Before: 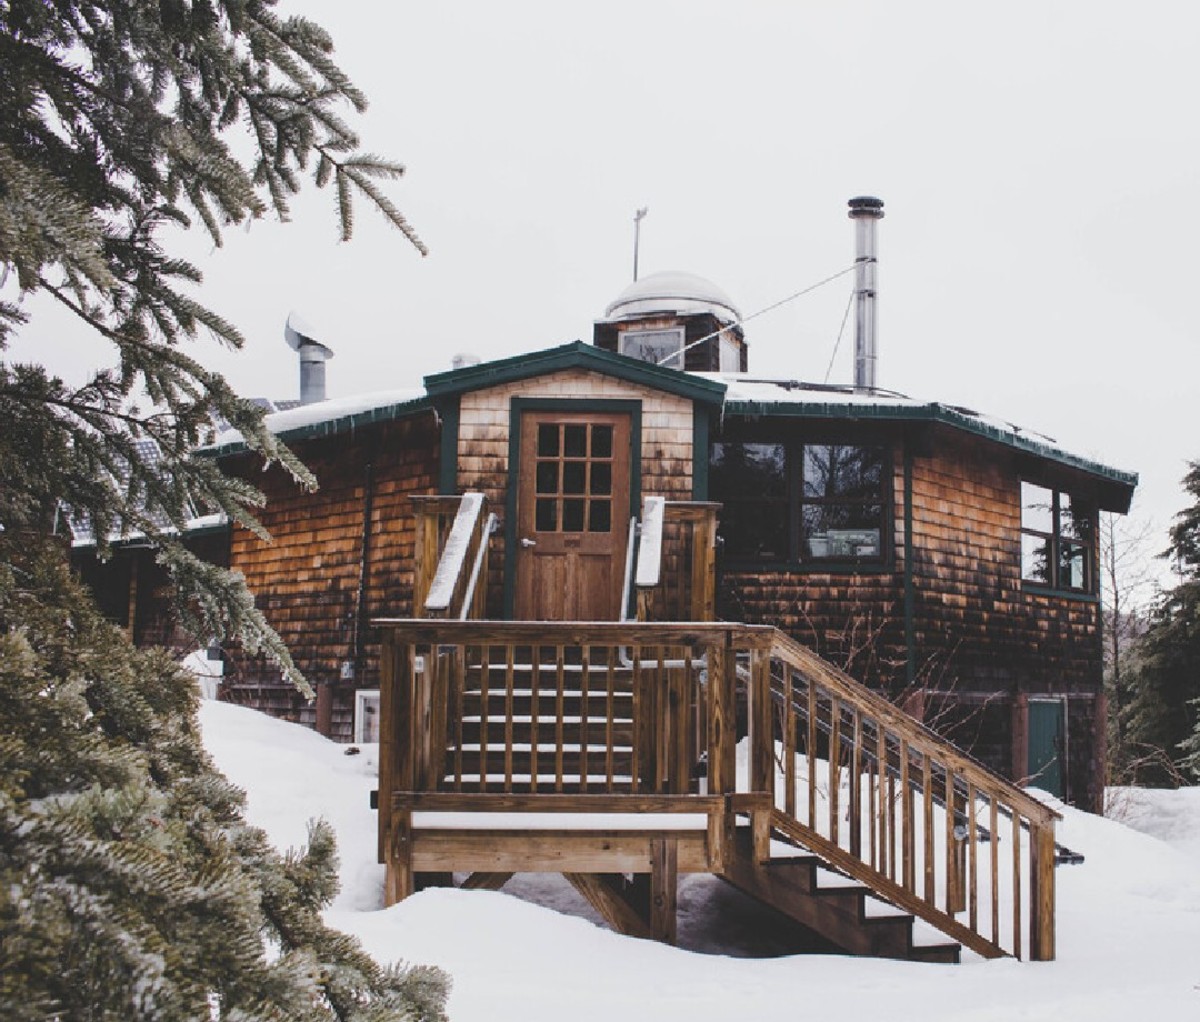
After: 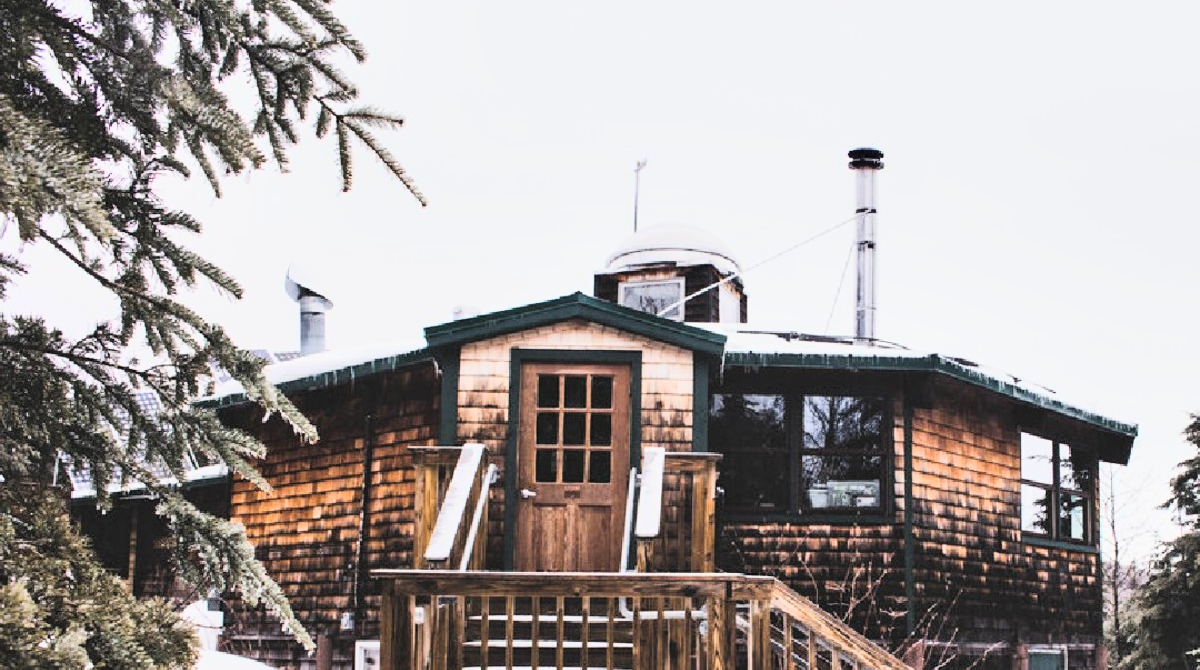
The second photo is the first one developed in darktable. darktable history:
crop and rotate: top 4.848%, bottom 29.503%
shadows and highlights: soften with gaussian
rgb curve: curves: ch0 [(0, 0) (0.21, 0.15) (0.24, 0.21) (0.5, 0.75) (0.75, 0.96) (0.89, 0.99) (1, 1)]; ch1 [(0, 0.02) (0.21, 0.13) (0.25, 0.2) (0.5, 0.67) (0.75, 0.9) (0.89, 0.97) (1, 1)]; ch2 [(0, 0.02) (0.21, 0.13) (0.25, 0.2) (0.5, 0.67) (0.75, 0.9) (0.89, 0.97) (1, 1)], compensate middle gray true
tone equalizer: -8 EV 0.25 EV, -7 EV 0.417 EV, -6 EV 0.417 EV, -5 EV 0.25 EV, -3 EV -0.25 EV, -2 EV -0.417 EV, -1 EV -0.417 EV, +0 EV -0.25 EV, edges refinement/feathering 500, mask exposure compensation -1.57 EV, preserve details guided filter
